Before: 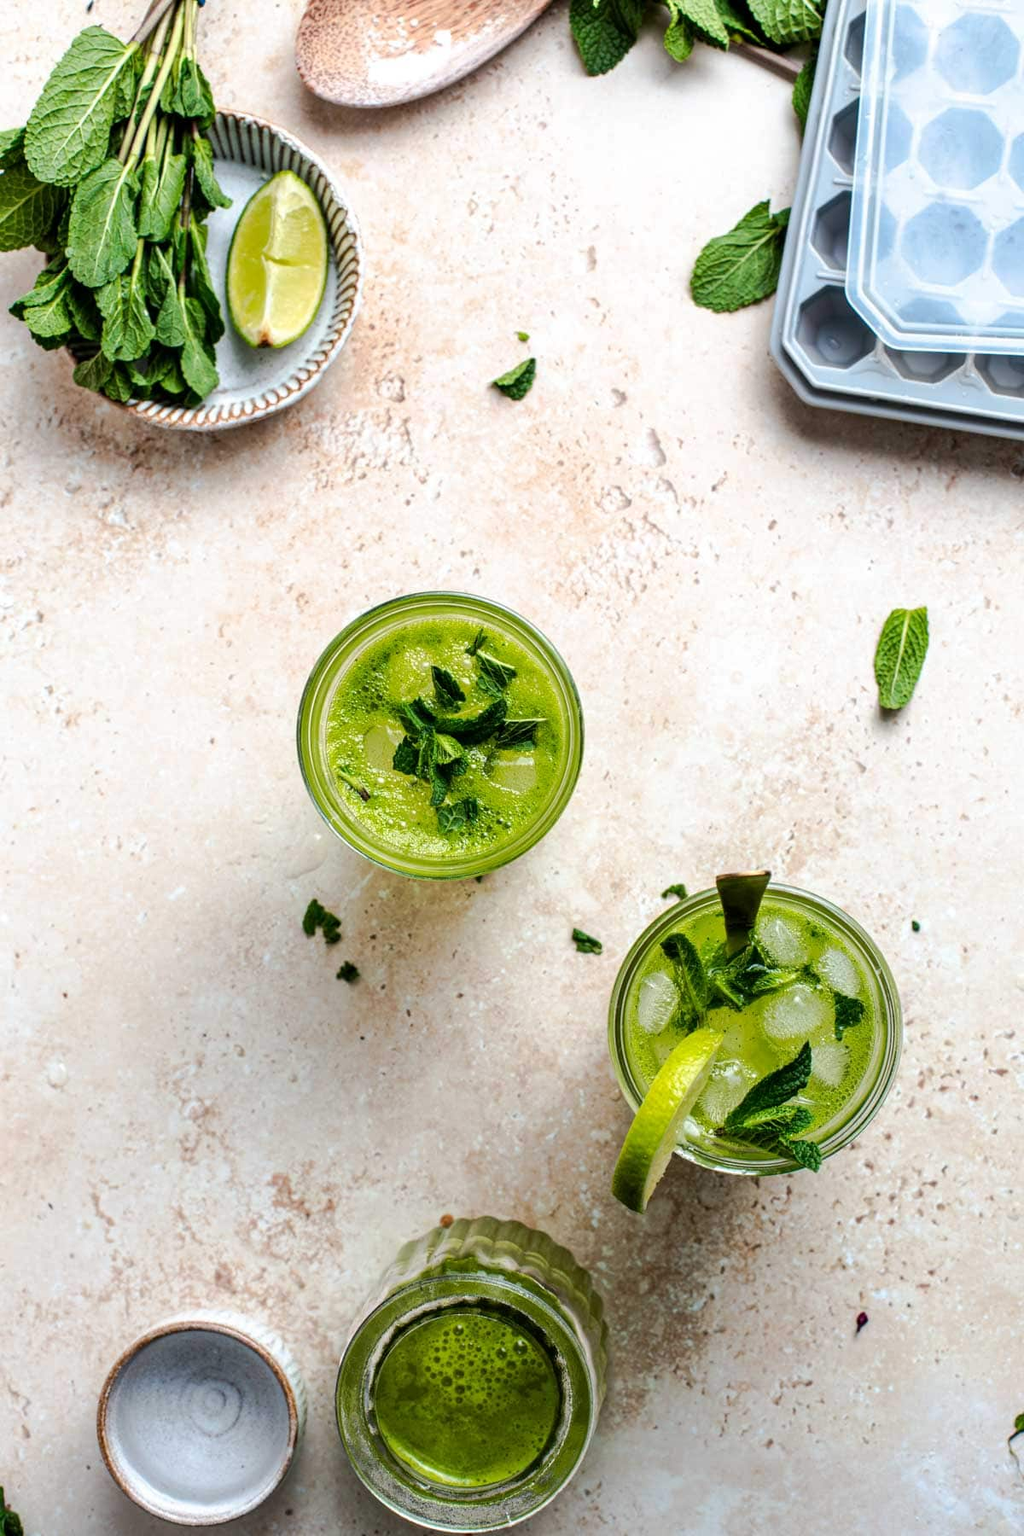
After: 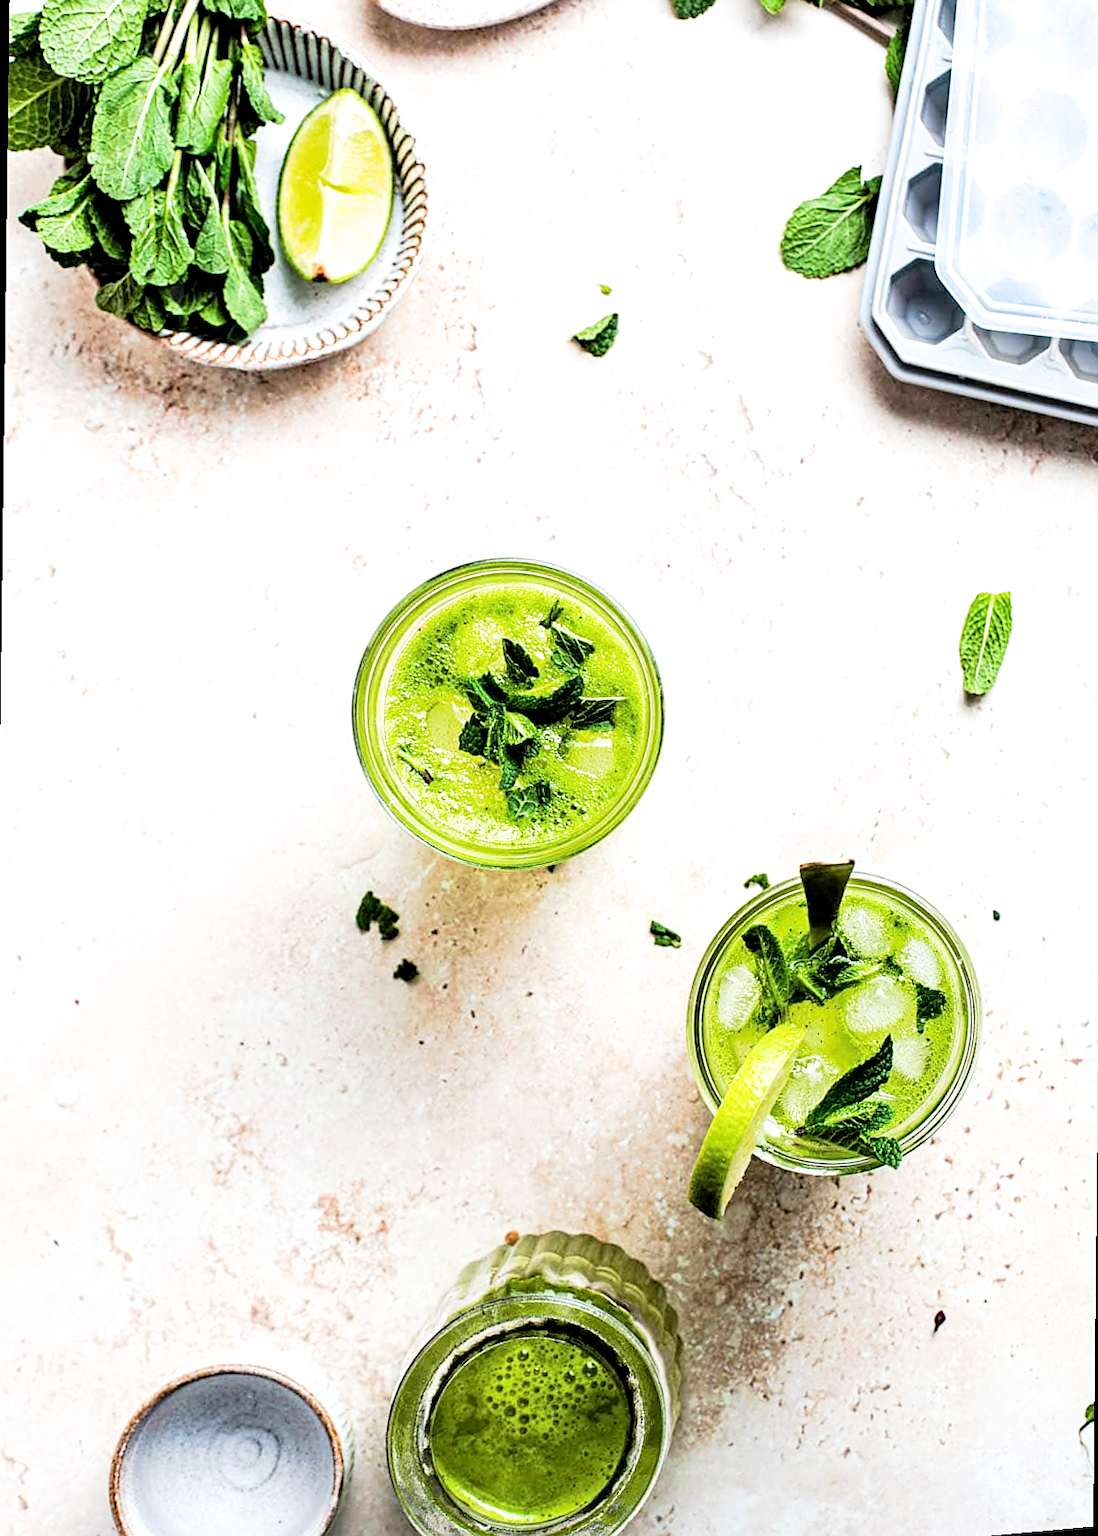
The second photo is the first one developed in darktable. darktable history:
exposure: exposure 1 EV, compensate highlight preservation false
rotate and perspective: rotation 0.679°, lens shift (horizontal) 0.136, crop left 0.009, crop right 0.991, crop top 0.078, crop bottom 0.95
filmic rgb: black relative exposure -5 EV, white relative exposure 3.2 EV, hardness 3.42, contrast 1.2, highlights saturation mix -50%
sharpen: radius 1.967
